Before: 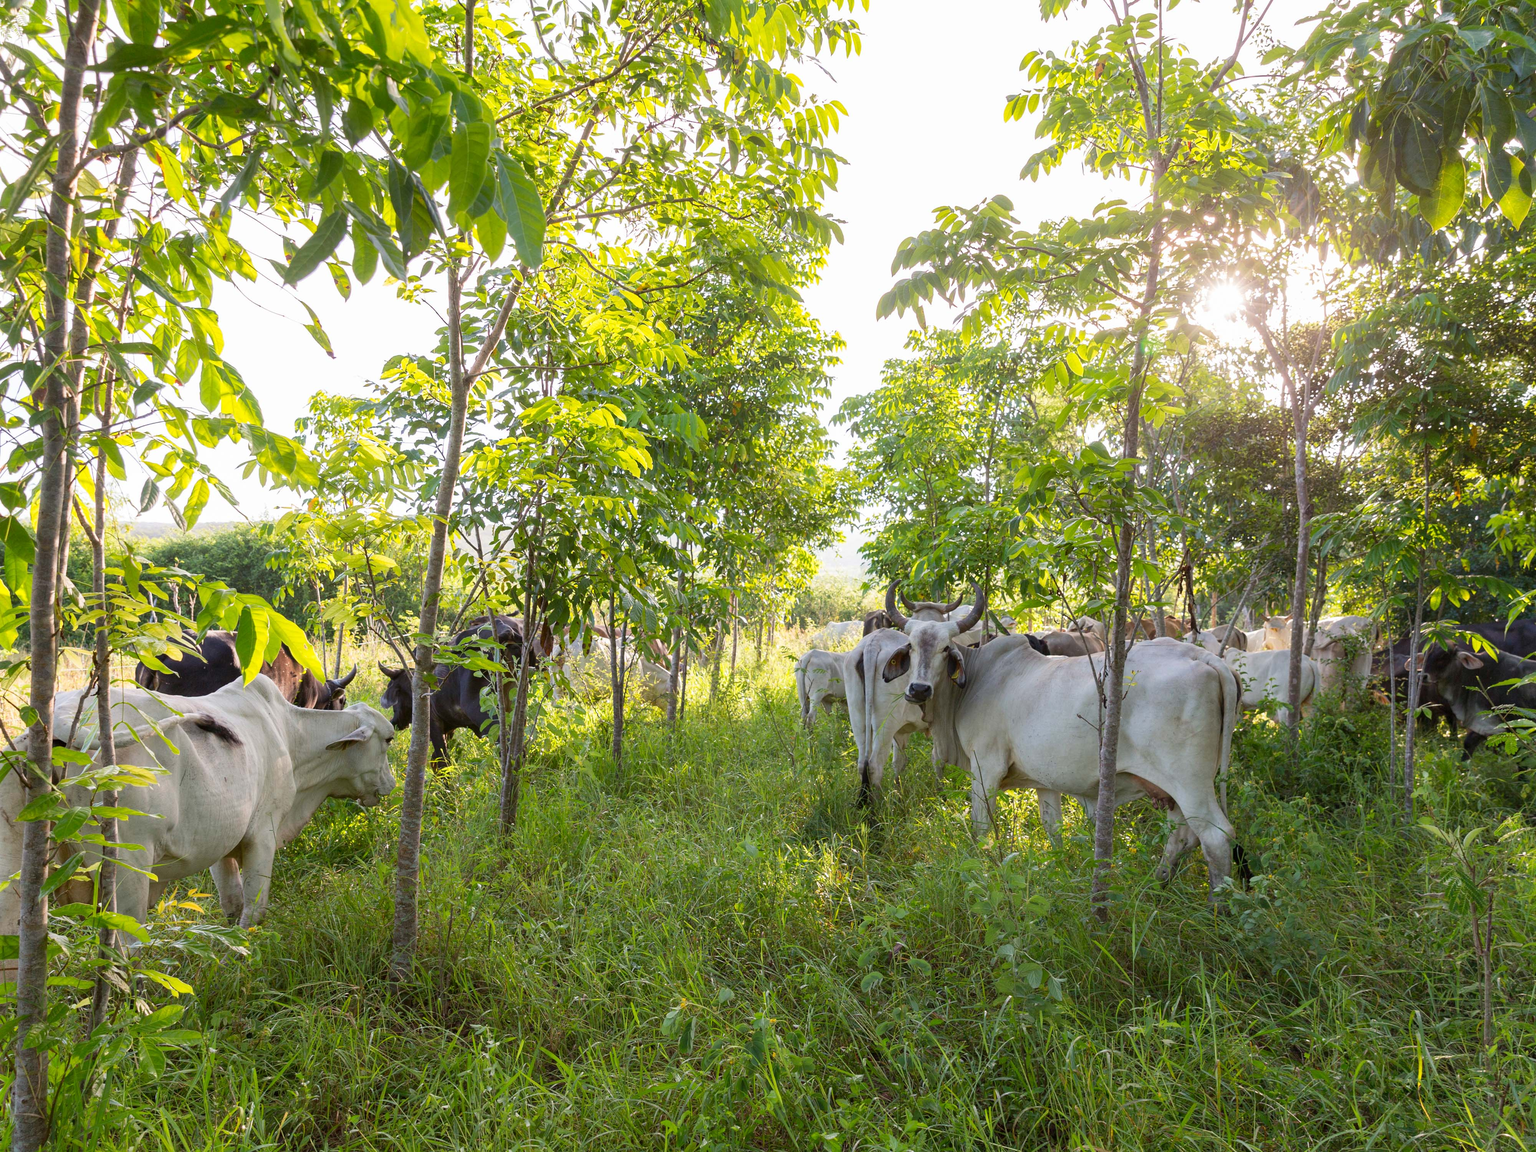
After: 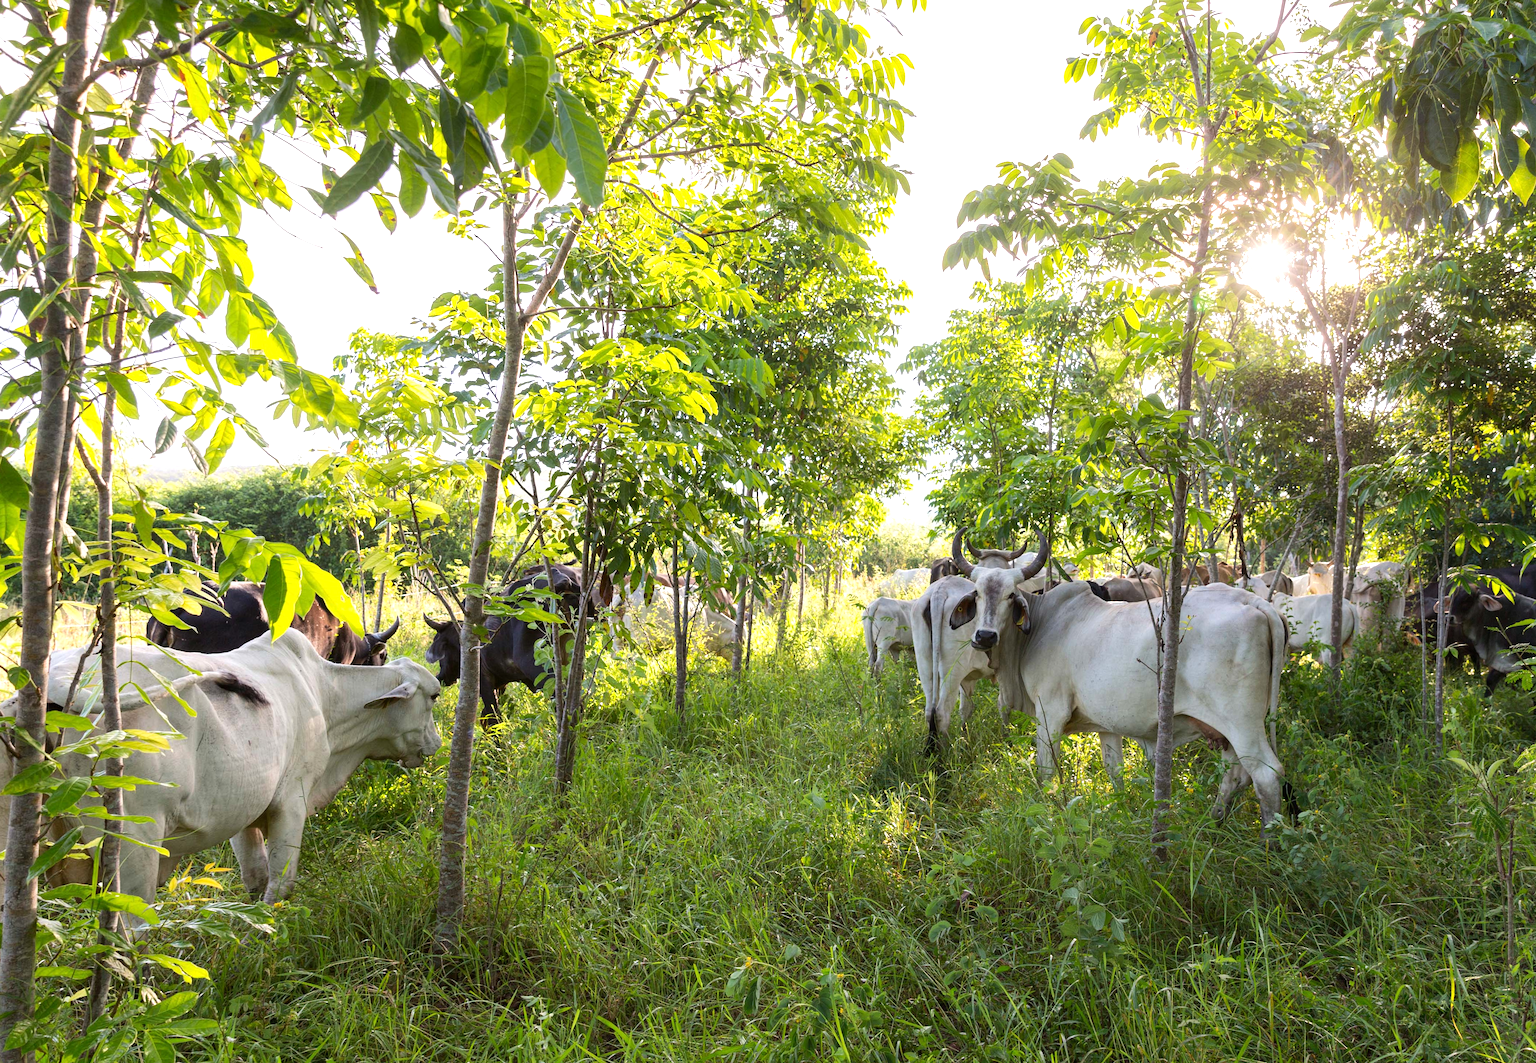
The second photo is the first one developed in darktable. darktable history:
tone equalizer: -8 EV -0.417 EV, -7 EV -0.389 EV, -6 EV -0.333 EV, -5 EV -0.222 EV, -3 EV 0.222 EV, -2 EV 0.333 EV, -1 EV 0.389 EV, +0 EV 0.417 EV, edges refinement/feathering 500, mask exposure compensation -1.57 EV, preserve details no
rotate and perspective: rotation -0.013°, lens shift (vertical) -0.027, lens shift (horizontal) 0.178, crop left 0.016, crop right 0.989, crop top 0.082, crop bottom 0.918
